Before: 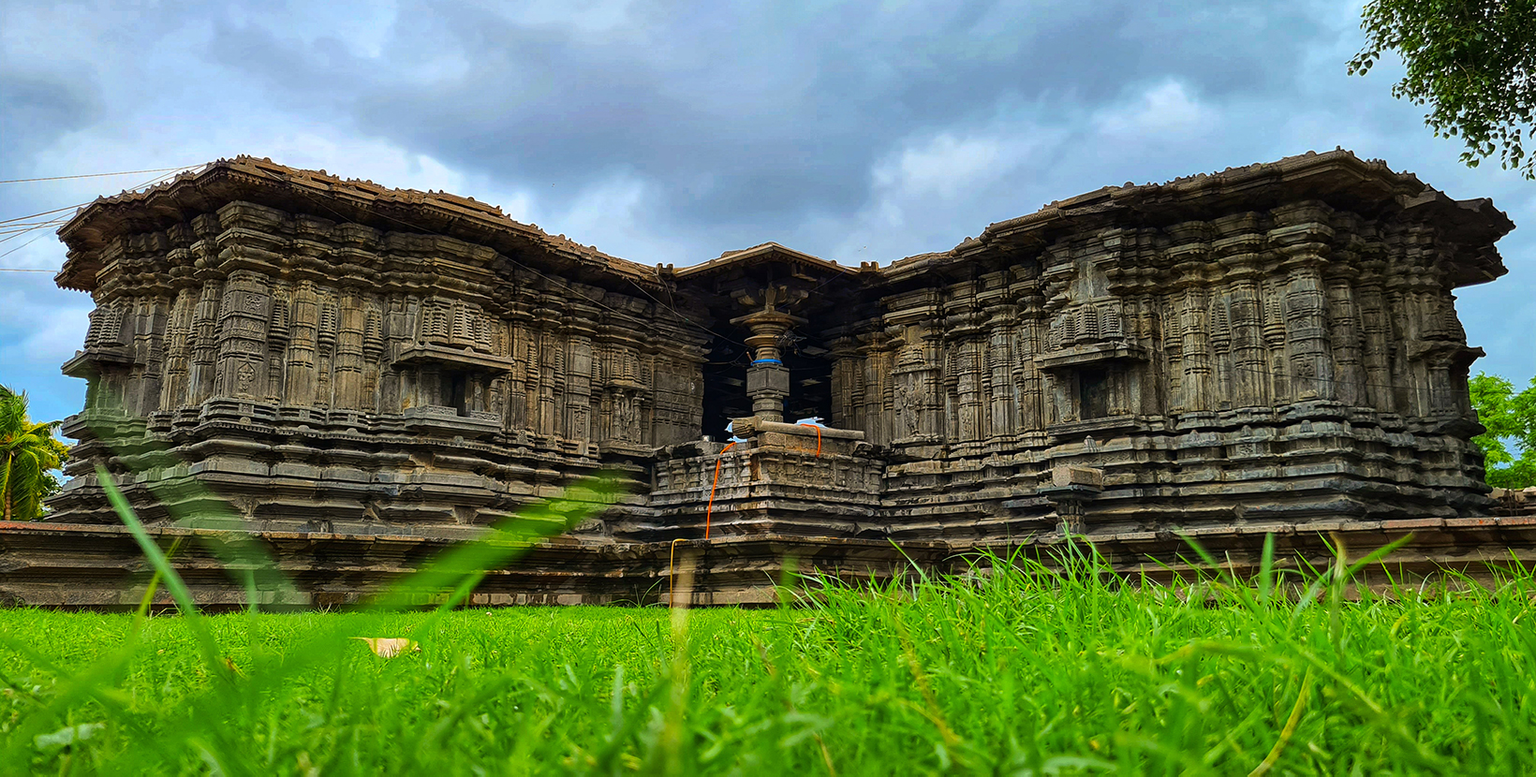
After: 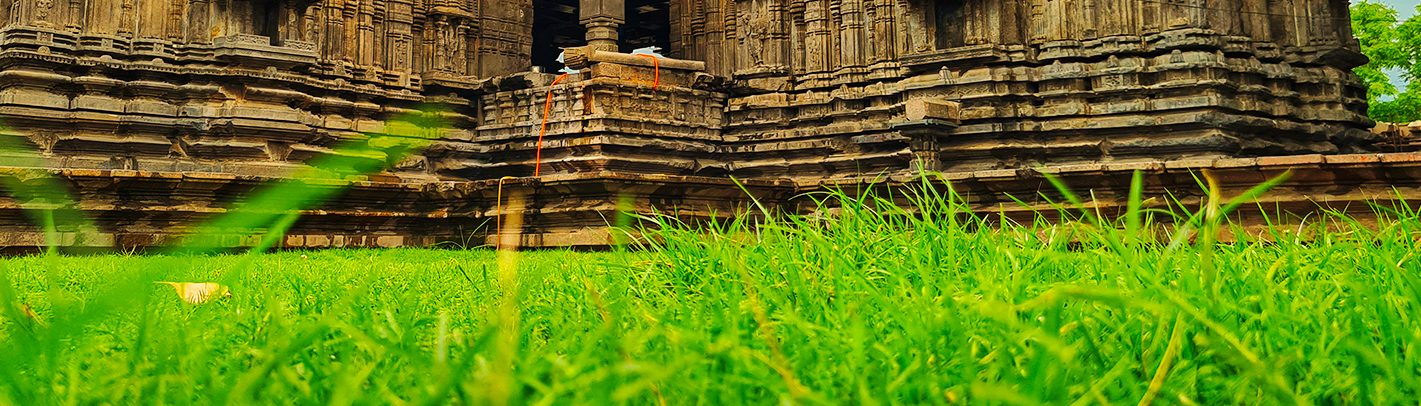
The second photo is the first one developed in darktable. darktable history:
white balance: red 1.138, green 0.996, blue 0.812
shadows and highlights: on, module defaults
base curve: curves: ch0 [(0, 0) (0.032, 0.025) (0.121, 0.166) (0.206, 0.329) (0.605, 0.79) (1, 1)], preserve colors none
crop and rotate: left 13.306%, top 48.129%, bottom 2.928%
